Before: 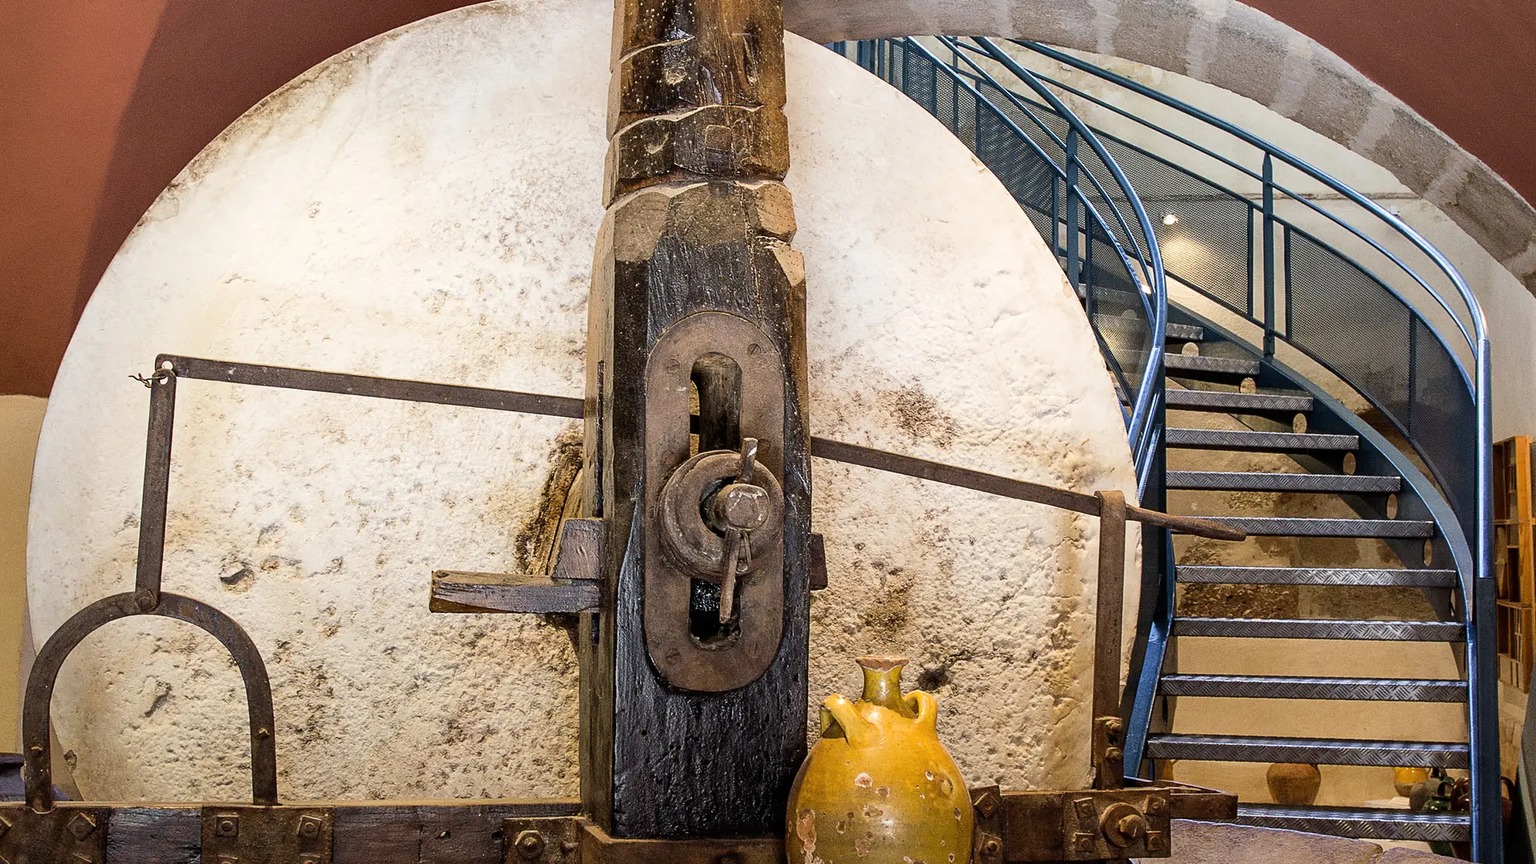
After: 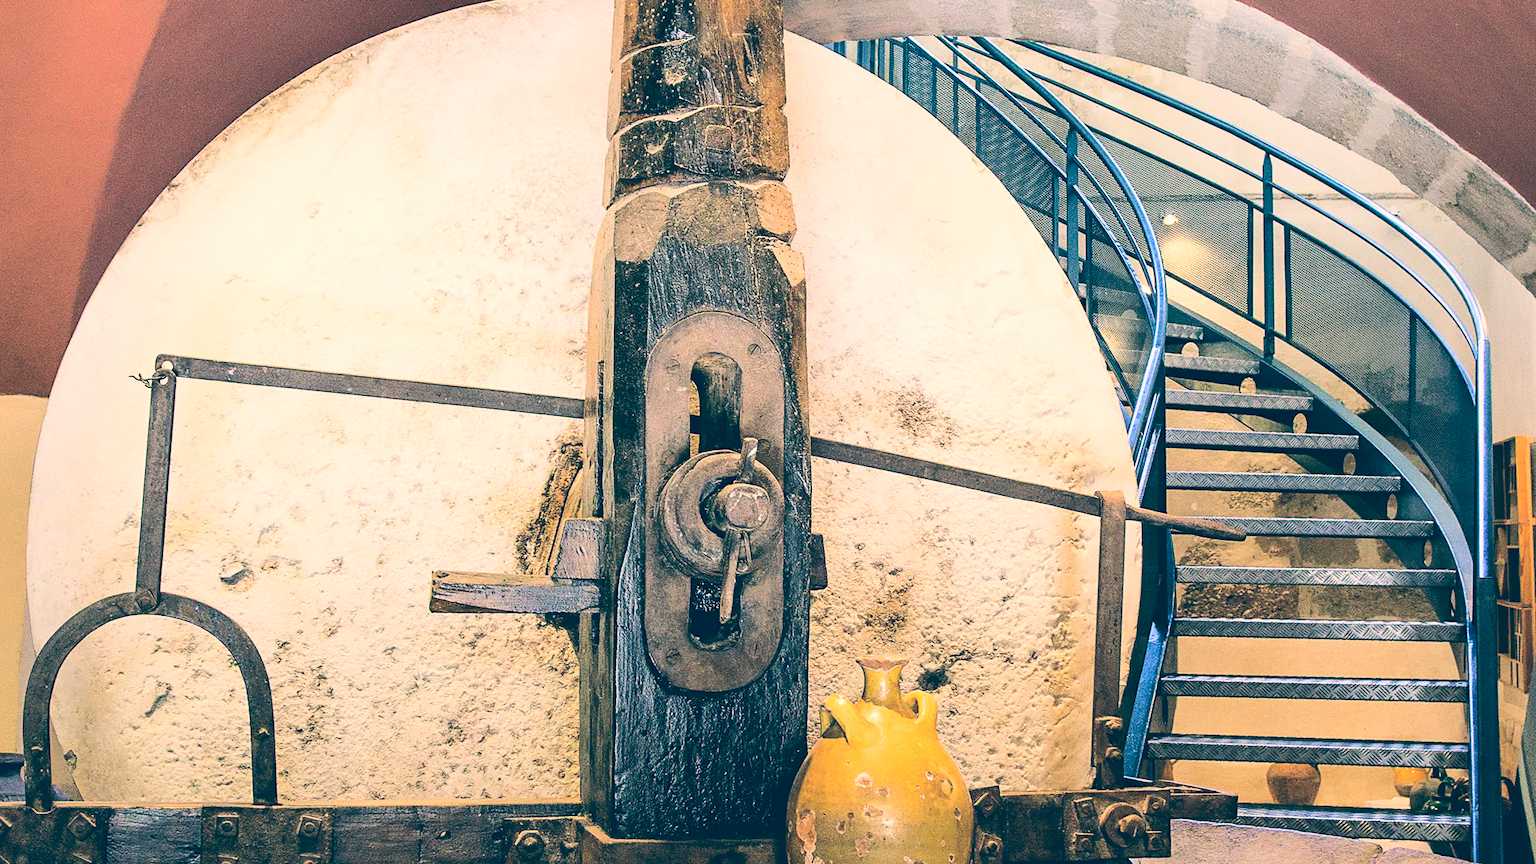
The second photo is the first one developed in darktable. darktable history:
tone curve: curves: ch0 [(0, 0.026) (0.146, 0.158) (0.272, 0.34) (0.453, 0.627) (0.687, 0.829) (1, 1)], color space Lab, linked channels, preserve colors none
color balance: lift [1.006, 0.985, 1.002, 1.015], gamma [1, 0.953, 1.008, 1.047], gain [1.076, 1.13, 1.004, 0.87]
